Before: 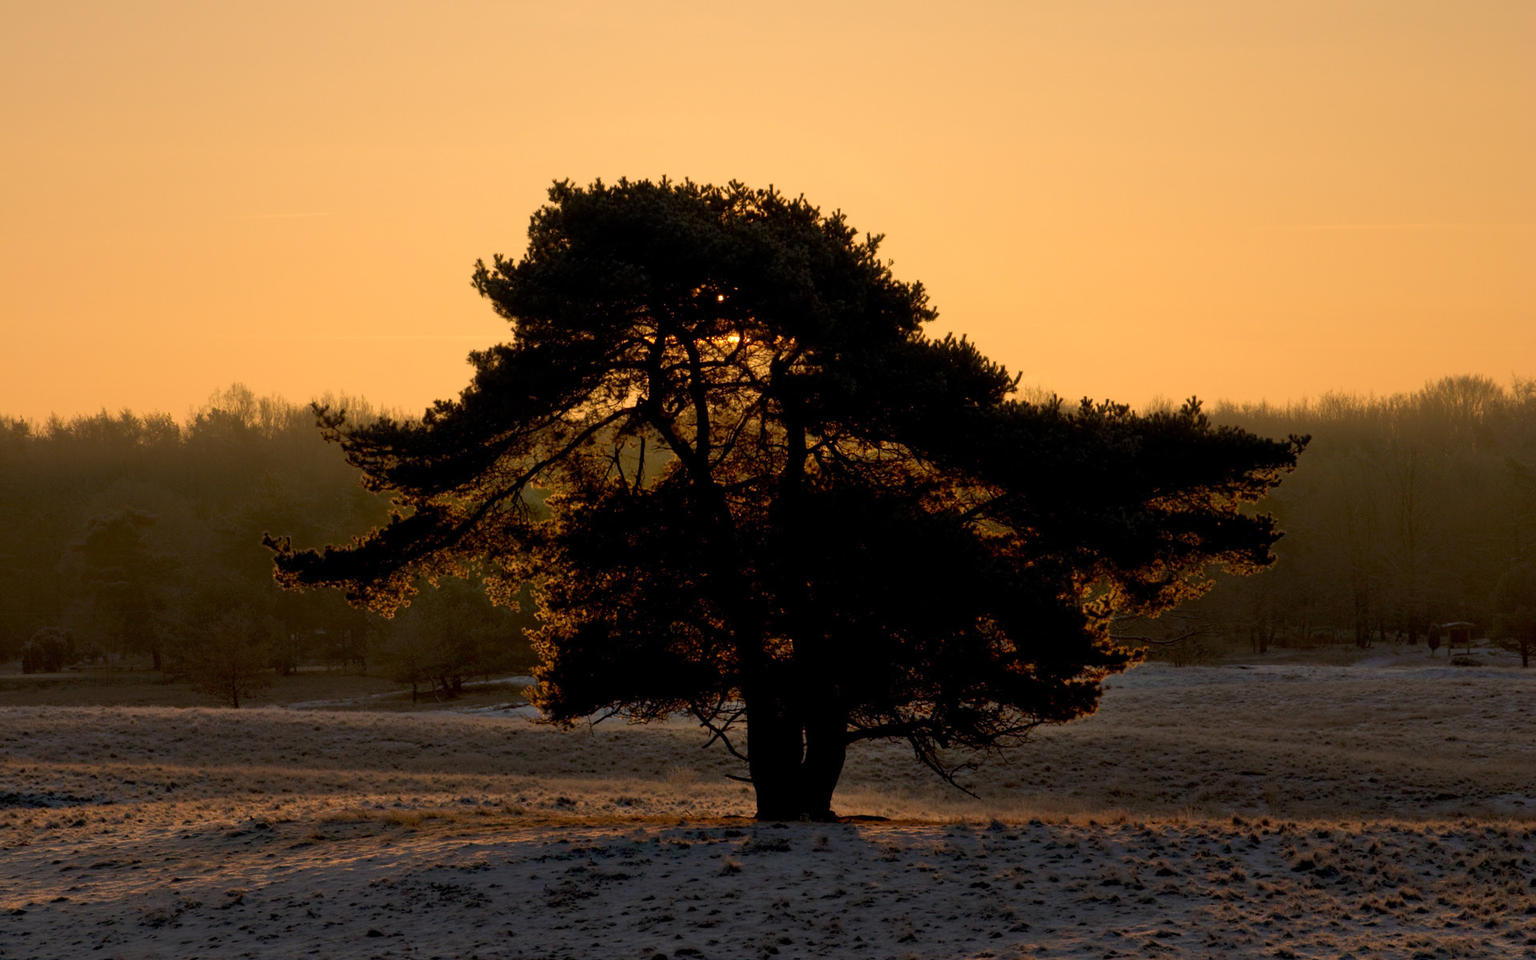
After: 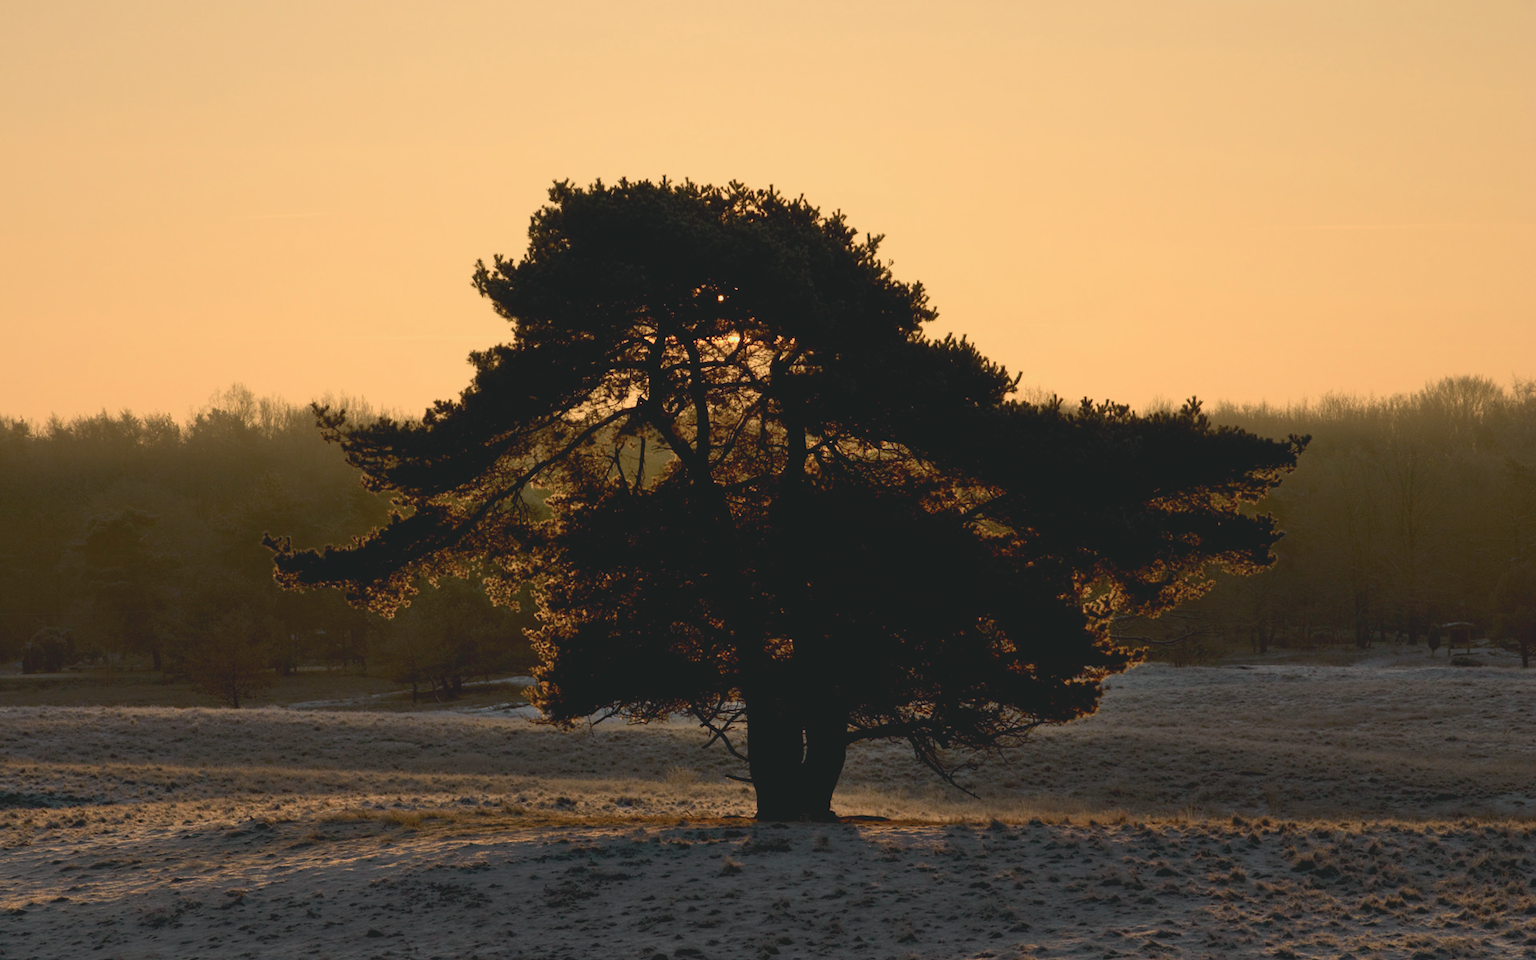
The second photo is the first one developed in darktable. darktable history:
contrast brightness saturation: contrast -0.245, saturation -0.433
tone curve: curves: ch0 [(0, 0.028) (0.037, 0.05) (0.123, 0.108) (0.19, 0.164) (0.269, 0.247) (0.475, 0.533) (0.595, 0.695) (0.718, 0.823) (0.855, 0.913) (1, 0.982)]; ch1 [(0, 0) (0.243, 0.245) (0.427, 0.41) (0.493, 0.481) (0.505, 0.502) (0.536, 0.545) (0.56, 0.582) (0.611, 0.644) (0.769, 0.807) (1, 1)]; ch2 [(0, 0) (0.249, 0.216) (0.349, 0.321) (0.424, 0.442) (0.476, 0.483) (0.498, 0.499) (0.517, 0.519) (0.532, 0.55) (0.569, 0.608) (0.614, 0.661) (0.706, 0.75) (0.808, 0.809) (0.991, 0.968)], color space Lab, independent channels, preserve colors none
